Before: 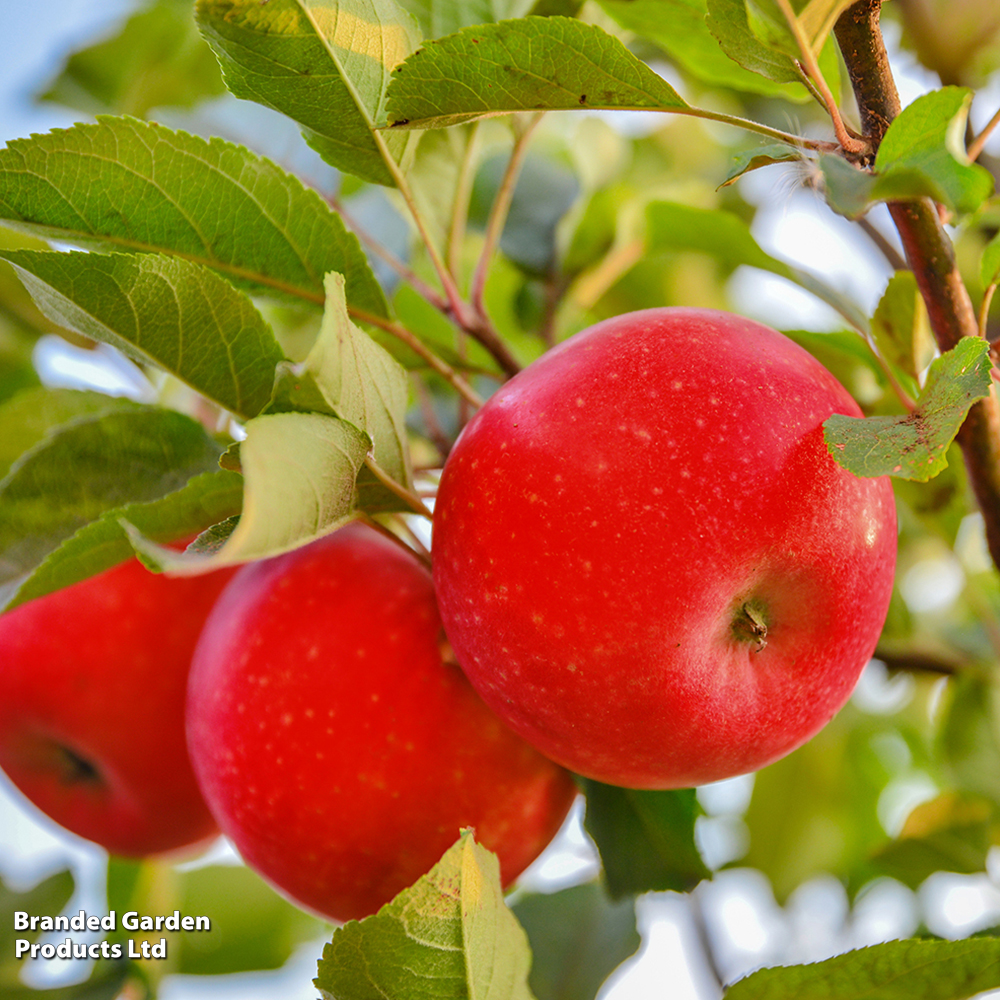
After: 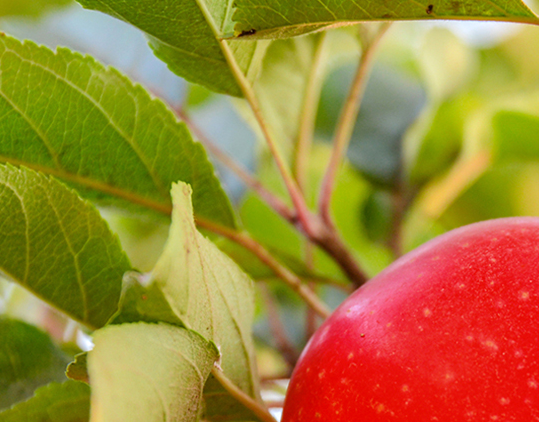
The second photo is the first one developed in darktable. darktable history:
crop: left 15.306%, top 9.065%, right 30.789%, bottom 48.638%
exposure: exposure 0.127 EV, compensate highlight preservation false
